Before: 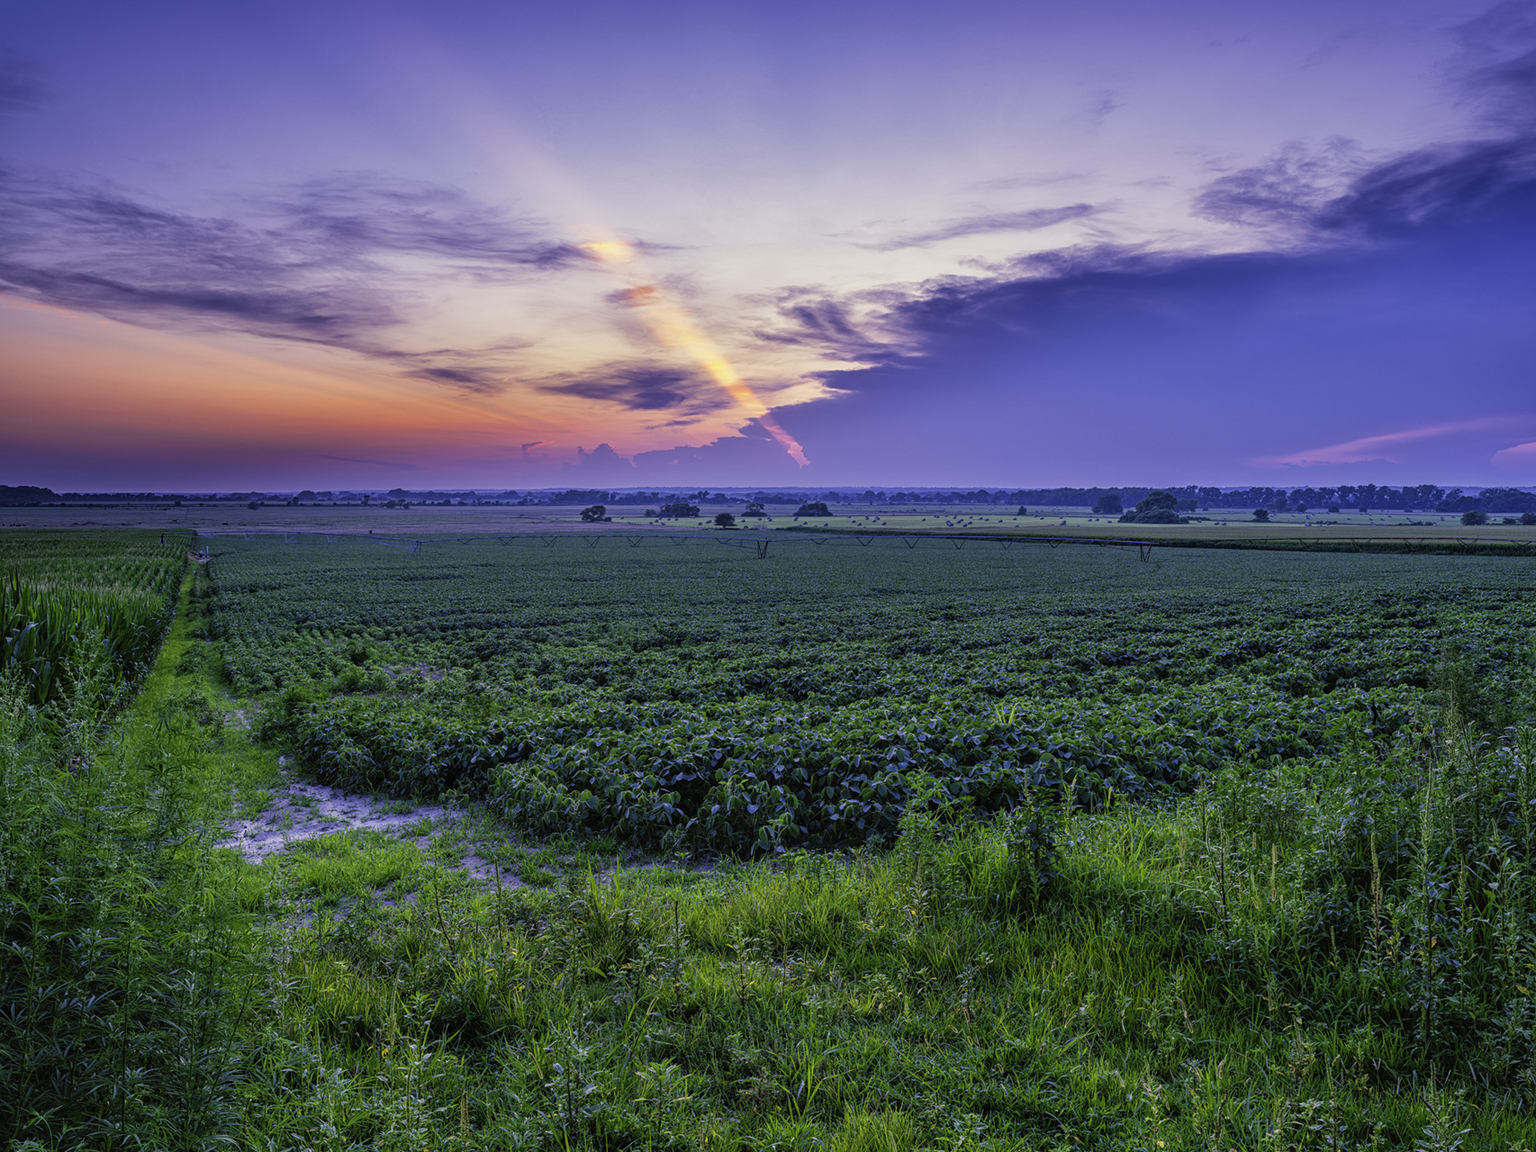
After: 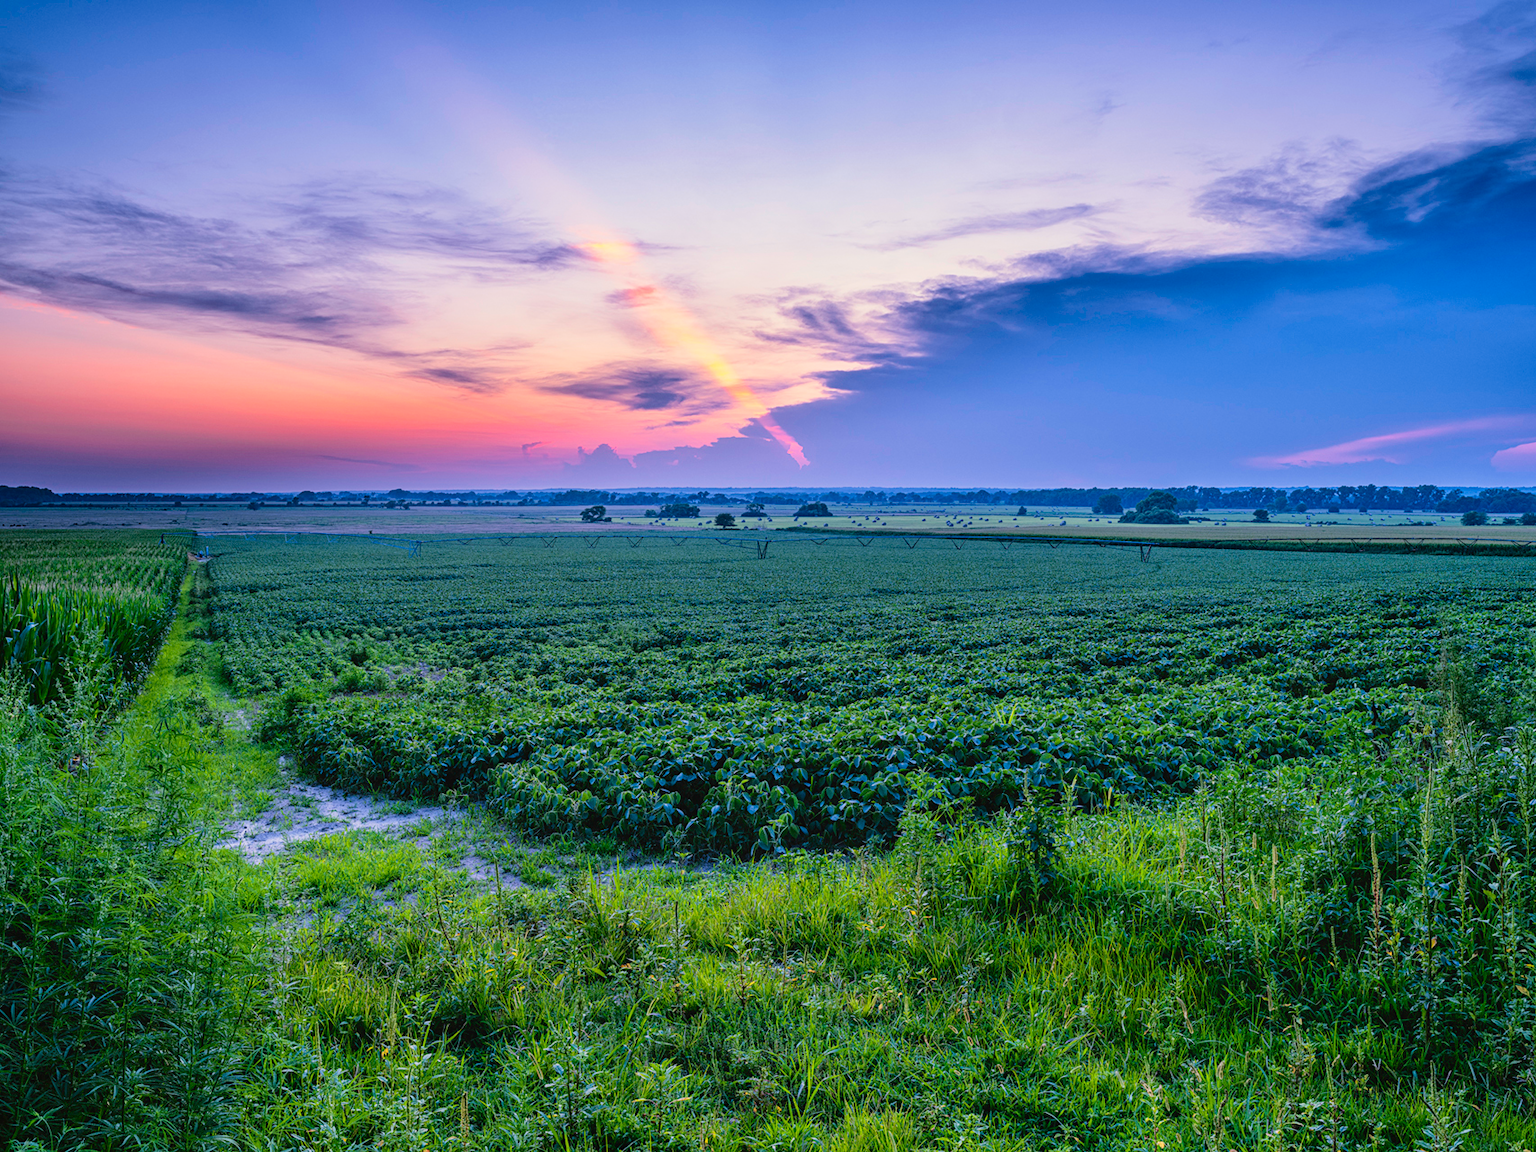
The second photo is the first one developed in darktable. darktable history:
tone curve: curves: ch0 [(0, 0) (0.003, 0.015) (0.011, 0.019) (0.025, 0.026) (0.044, 0.041) (0.069, 0.057) (0.1, 0.085) (0.136, 0.116) (0.177, 0.158) (0.224, 0.215) (0.277, 0.286) (0.335, 0.367) (0.399, 0.452) (0.468, 0.534) (0.543, 0.612) (0.623, 0.698) (0.709, 0.775) (0.801, 0.858) (0.898, 0.928) (1, 1)], color space Lab, independent channels, preserve colors none
local contrast: mode bilateral grid, contrast 100, coarseness 99, detail 89%, midtone range 0.2
